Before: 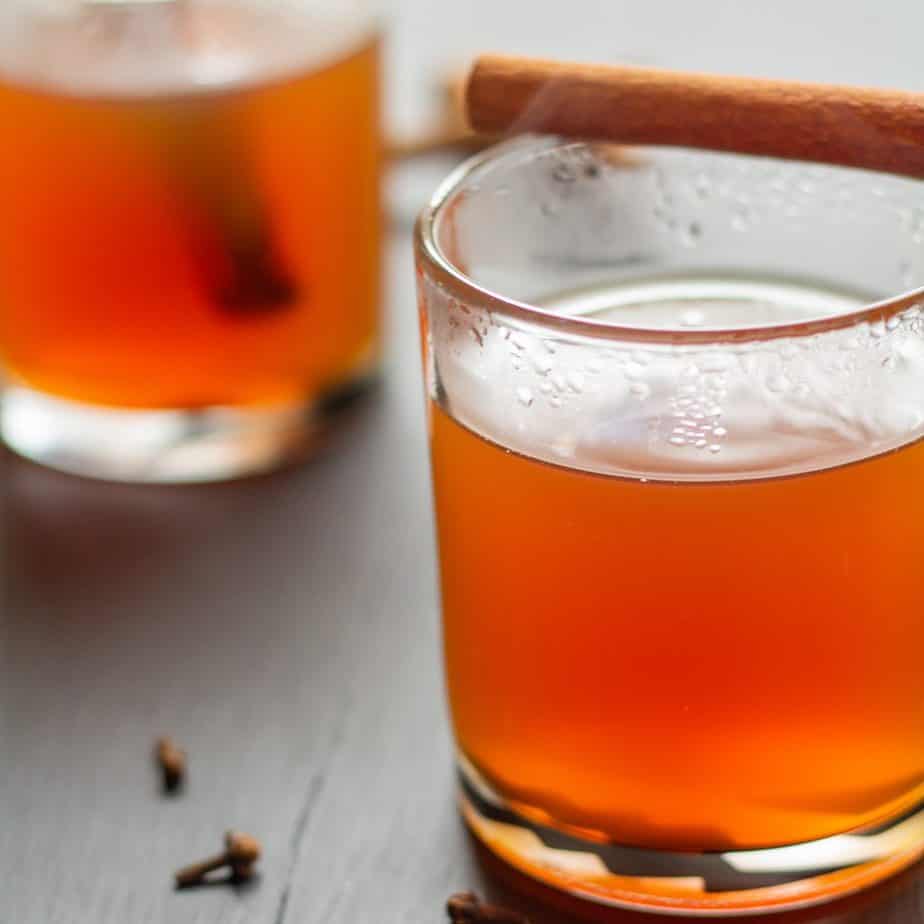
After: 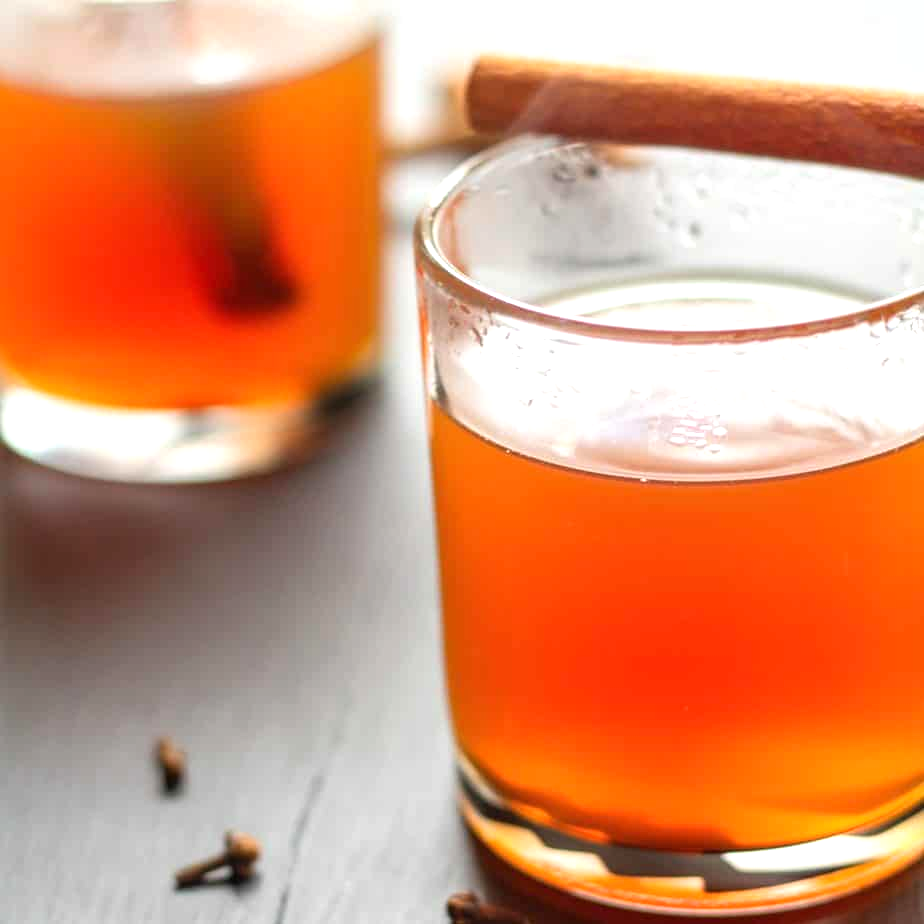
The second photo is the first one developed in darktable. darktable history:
exposure: black level correction 0, exposure 0.596 EV, compensate highlight preservation false
